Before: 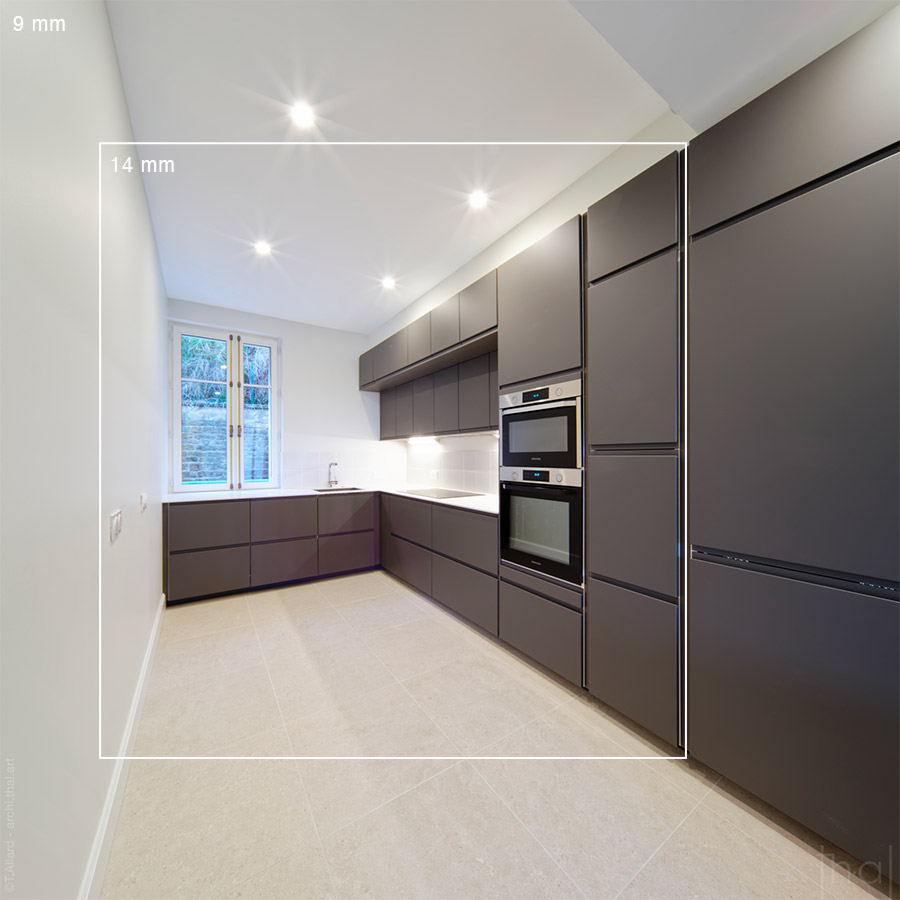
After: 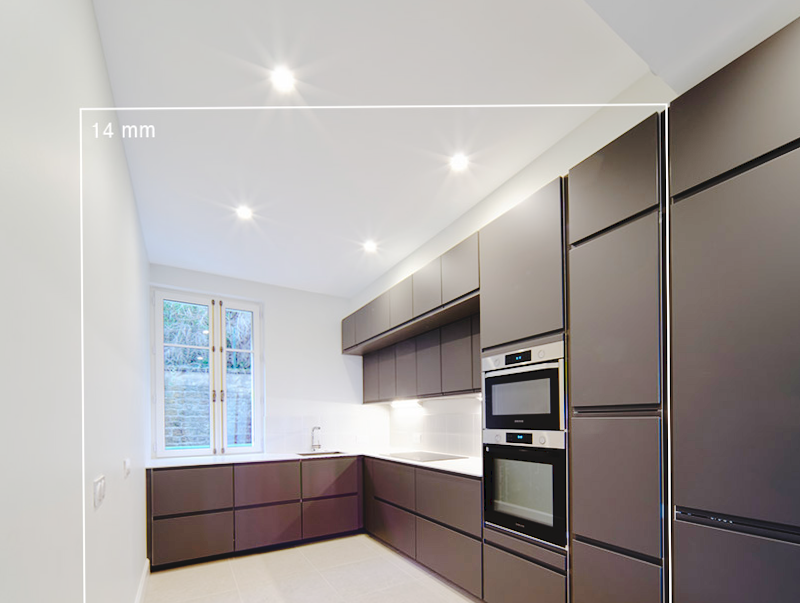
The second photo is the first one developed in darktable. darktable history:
white balance: emerald 1
tone curve: curves: ch0 [(0, 0) (0.003, 0.057) (0.011, 0.061) (0.025, 0.065) (0.044, 0.075) (0.069, 0.082) (0.1, 0.09) (0.136, 0.102) (0.177, 0.145) (0.224, 0.195) (0.277, 0.27) (0.335, 0.374) (0.399, 0.486) (0.468, 0.578) (0.543, 0.652) (0.623, 0.717) (0.709, 0.778) (0.801, 0.837) (0.898, 0.909) (1, 1)], preserve colors none
crop: left 1.509%, top 3.452%, right 7.696%, bottom 28.452%
rotate and perspective: rotation -0.45°, automatic cropping original format, crop left 0.008, crop right 0.992, crop top 0.012, crop bottom 0.988
